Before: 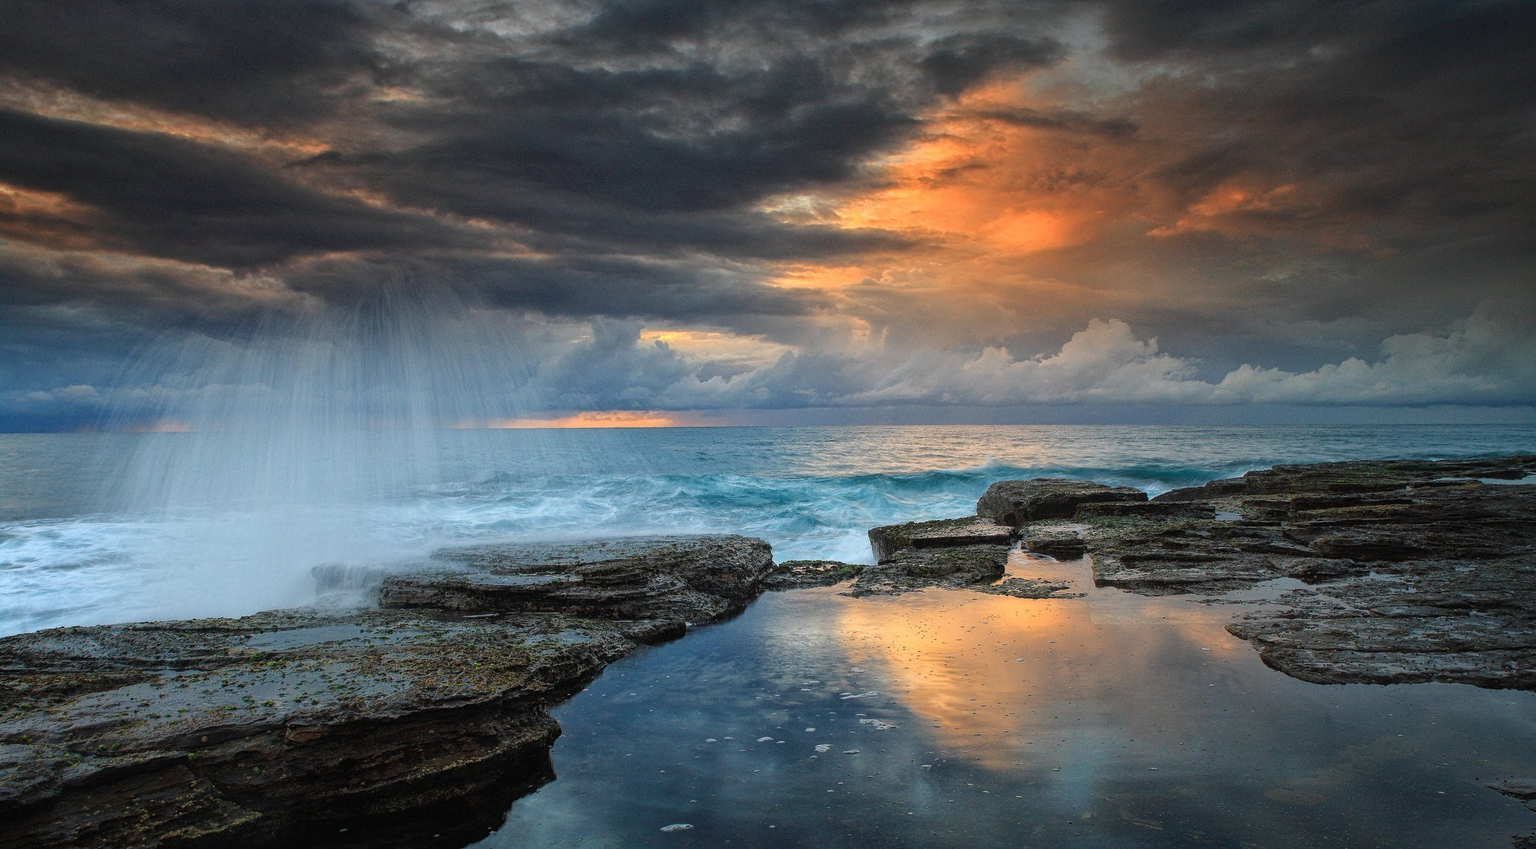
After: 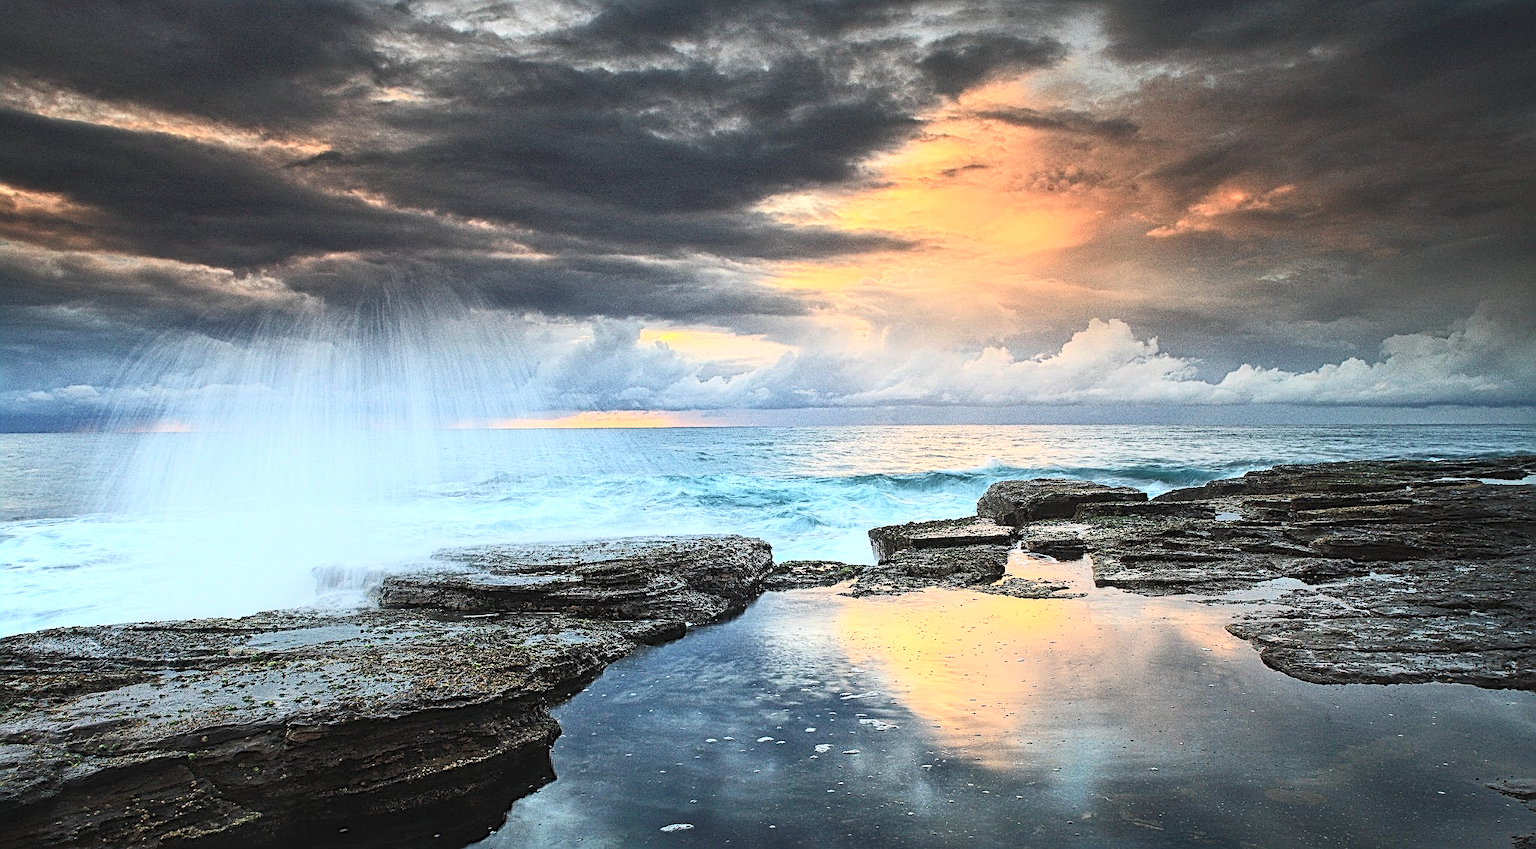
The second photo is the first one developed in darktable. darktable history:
sharpen: radius 2.531, amount 0.628
tone equalizer: -8 EV -0.417 EV, -7 EV -0.389 EV, -6 EV -0.333 EV, -5 EV -0.222 EV, -3 EV 0.222 EV, -2 EV 0.333 EV, -1 EV 0.389 EV, +0 EV 0.417 EV, edges refinement/feathering 500, mask exposure compensation -1.57 EV, preserve details no
contrast brightness saturation: contrast 0.39, brightness 0.53
